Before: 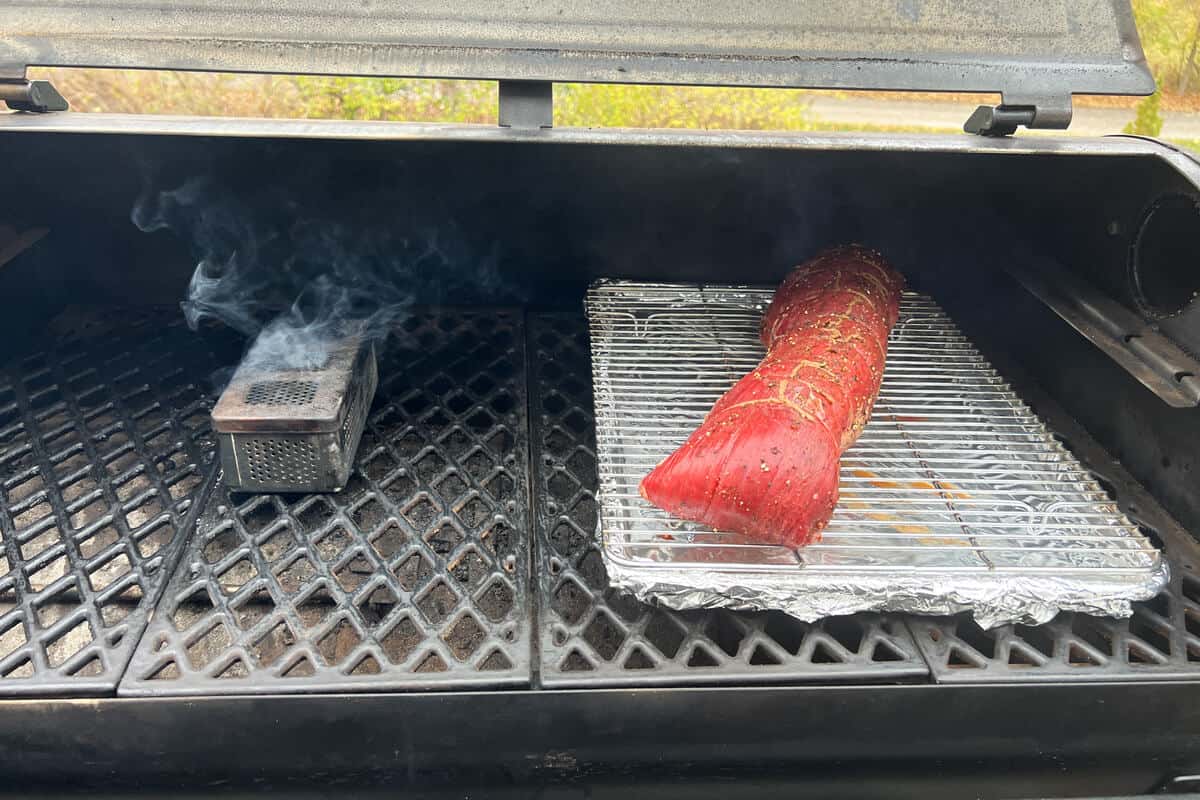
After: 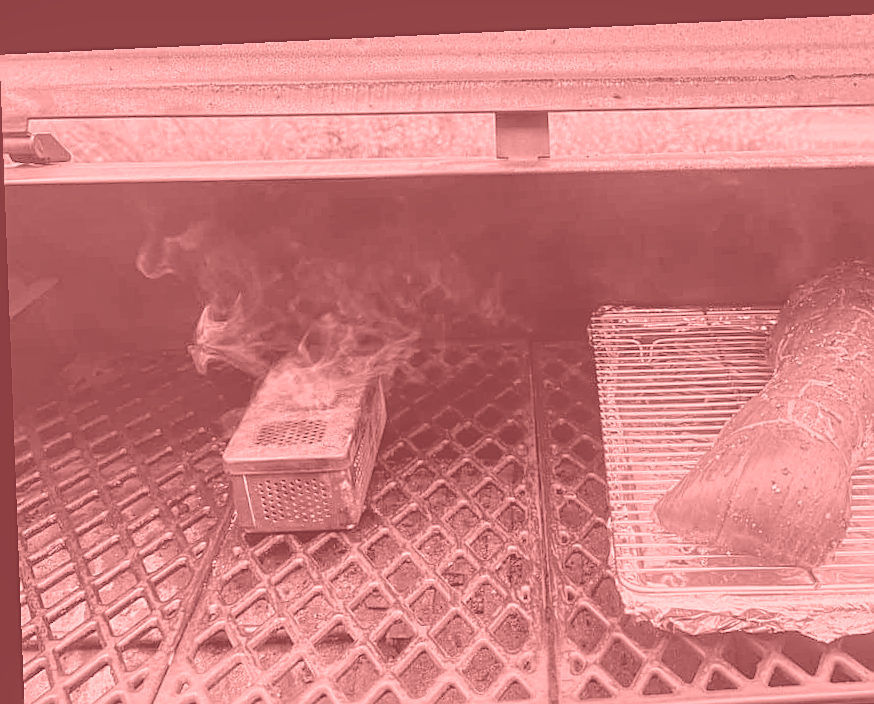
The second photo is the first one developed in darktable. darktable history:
sharpen: on, module defaults
crop: right 28.885%, bottom 16.626%
exposure: black level correction 0.007, exposure 0.093 EV, compensate highlight preservation false
rotate and perspective: rotation -2.22°, lens shift (horizontal) -0.022, automatic cropping off
colorize: saturation 51%, source mix 50.67%, lightness 50.67%
color zones: curves: ch0 [(0, 0.5) (0.143, 0.5) (0.286, 0.5) (0.429, 0.5) (0.571, 0.5) (0.714, 0.476) (0.857, 0.5) (1, 0.5)]; ch2 [(0, 0.5) (0.143, 0.5) (0.286, 0.5) (0.429, 0.5) (0.571, 0.5) (0.714, 0.487) (0.857, 0.5) (1, 0.5)]
local contrast: detail 130%
